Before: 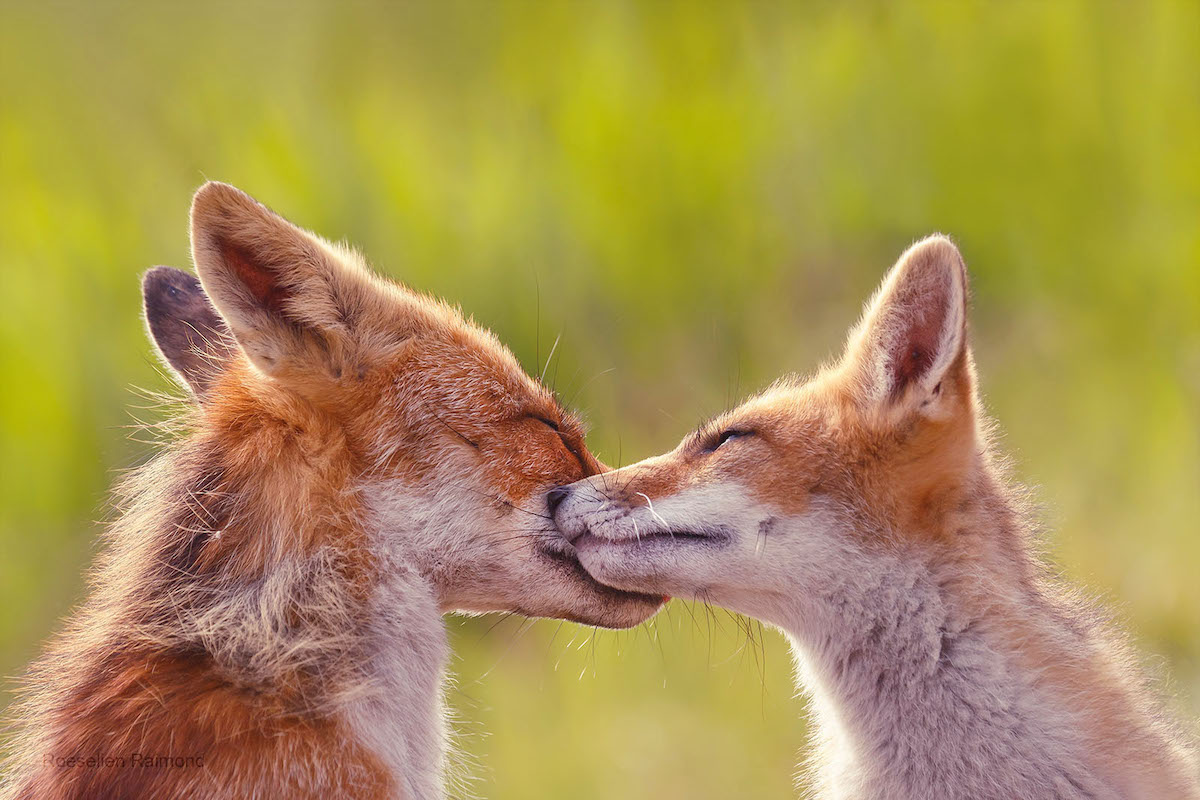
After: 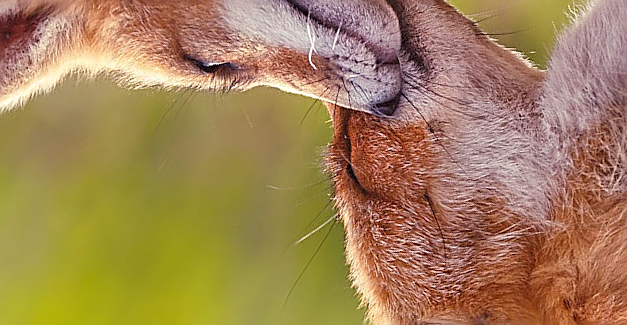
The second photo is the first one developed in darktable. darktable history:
crop and rotate: angle 147.39°, left 9.222%, top 15.605%, right 4.497%, bottom 17.15%
sharpen: amount 0.91
